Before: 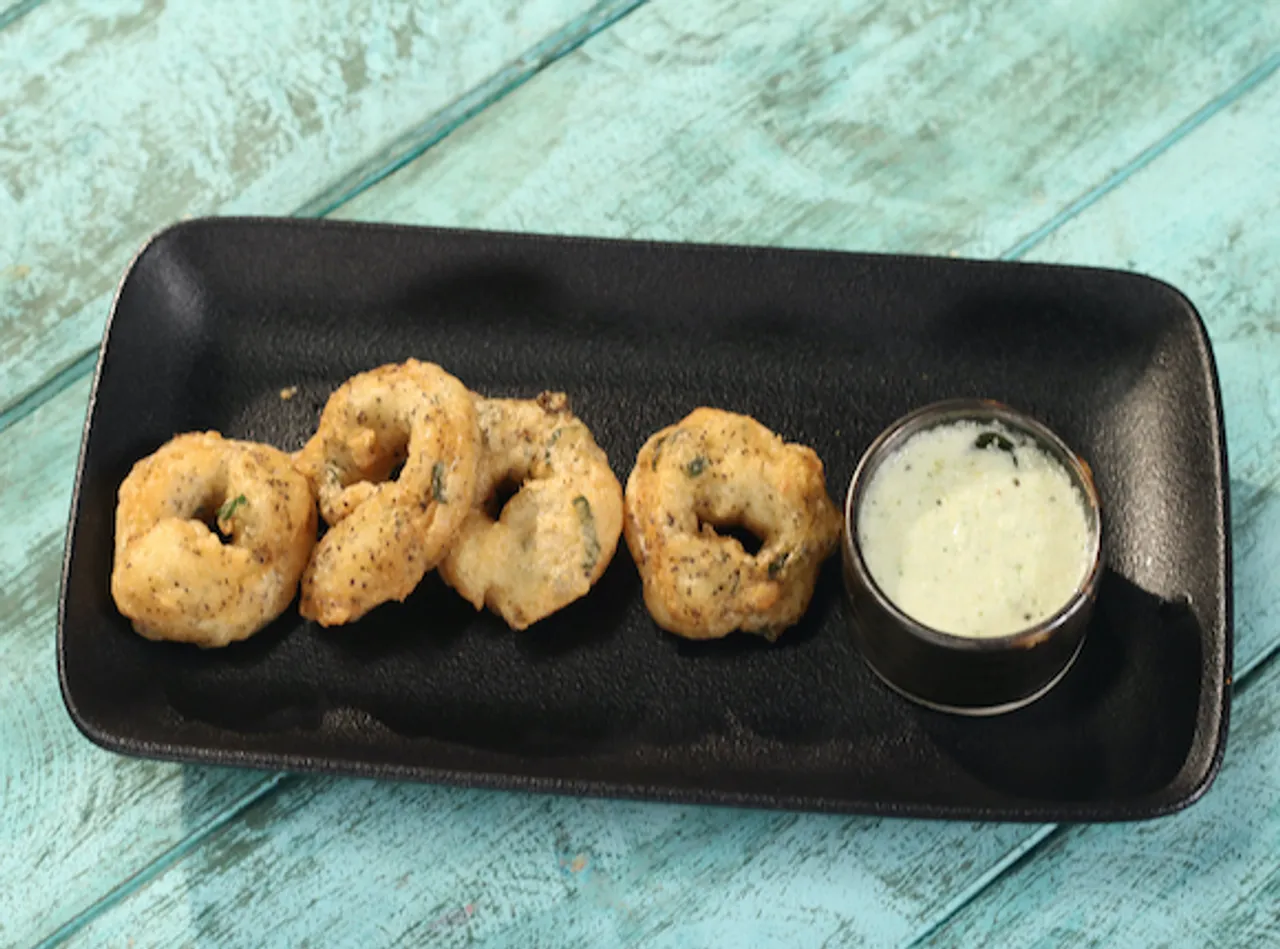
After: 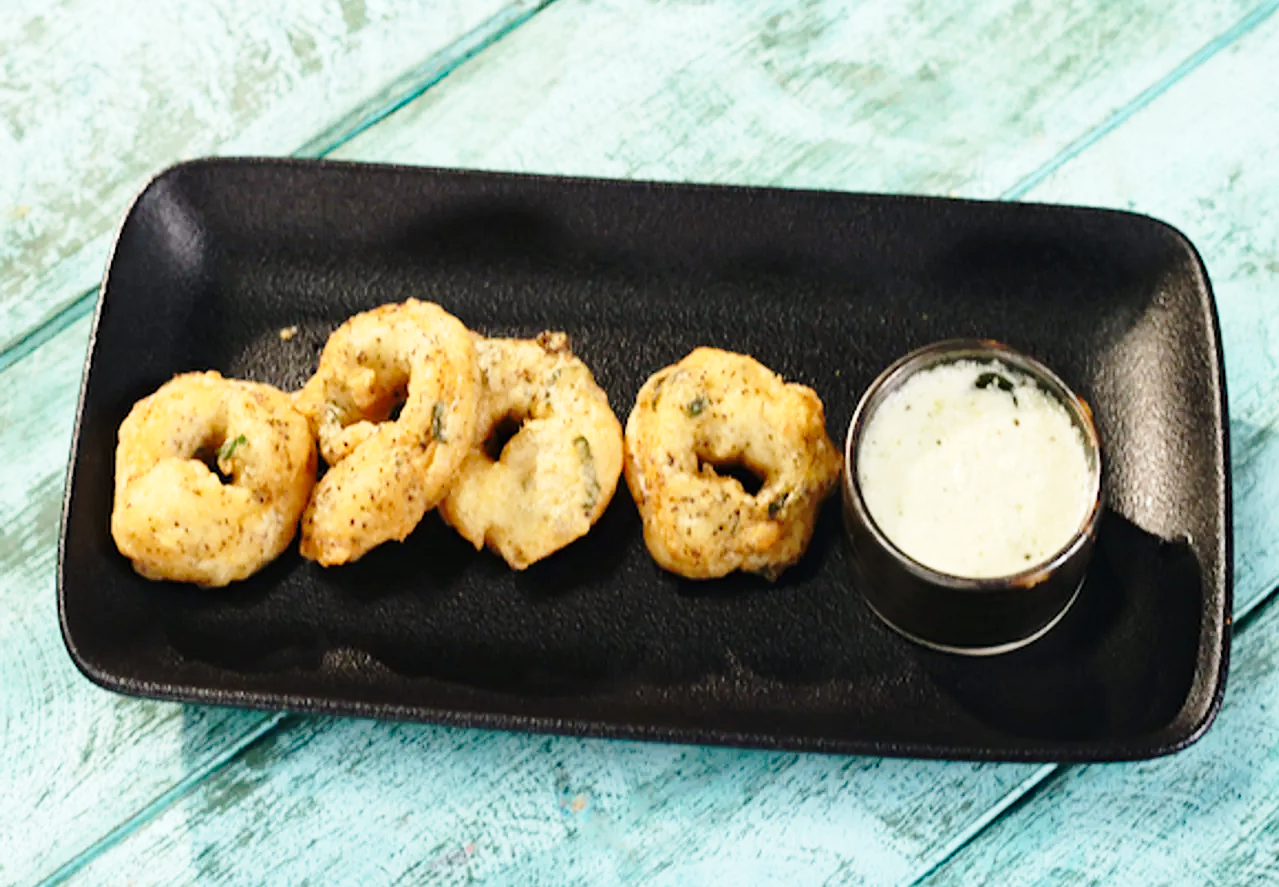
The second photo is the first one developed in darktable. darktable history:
tone equalizer: on, module defaults
haze removal: compatibility mode true
crop and rotate: top 6.463%
base curve: curves: ch0 [(0, 0) (0.028, 0.03) (0.121, 0.232) (0.46, 0.748) (0.859, 0.968) (1, 1)], preserve colors none
